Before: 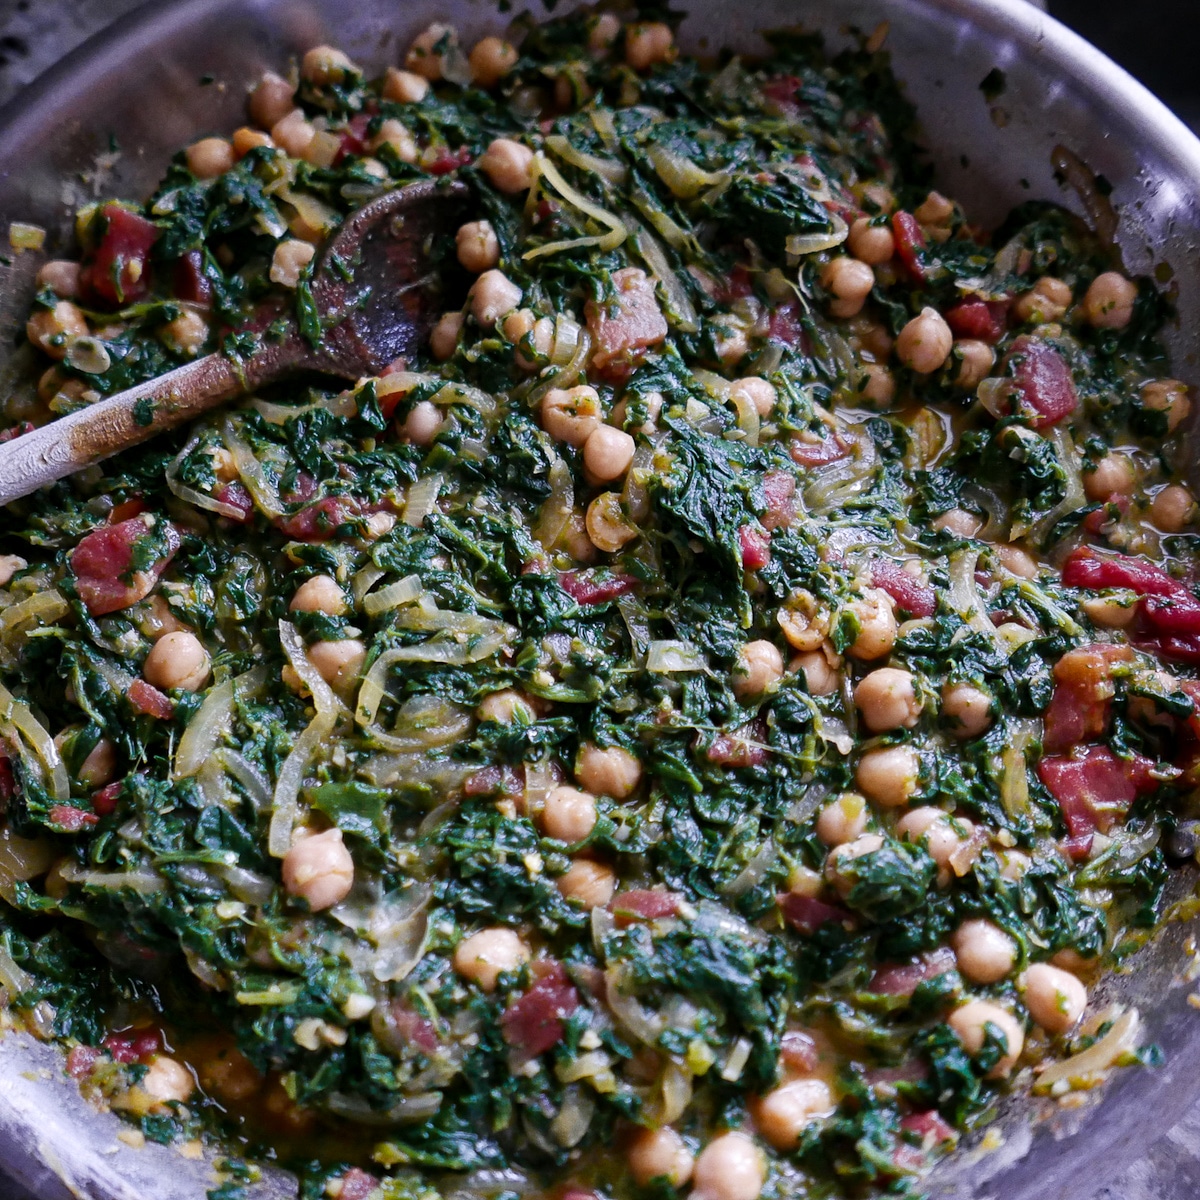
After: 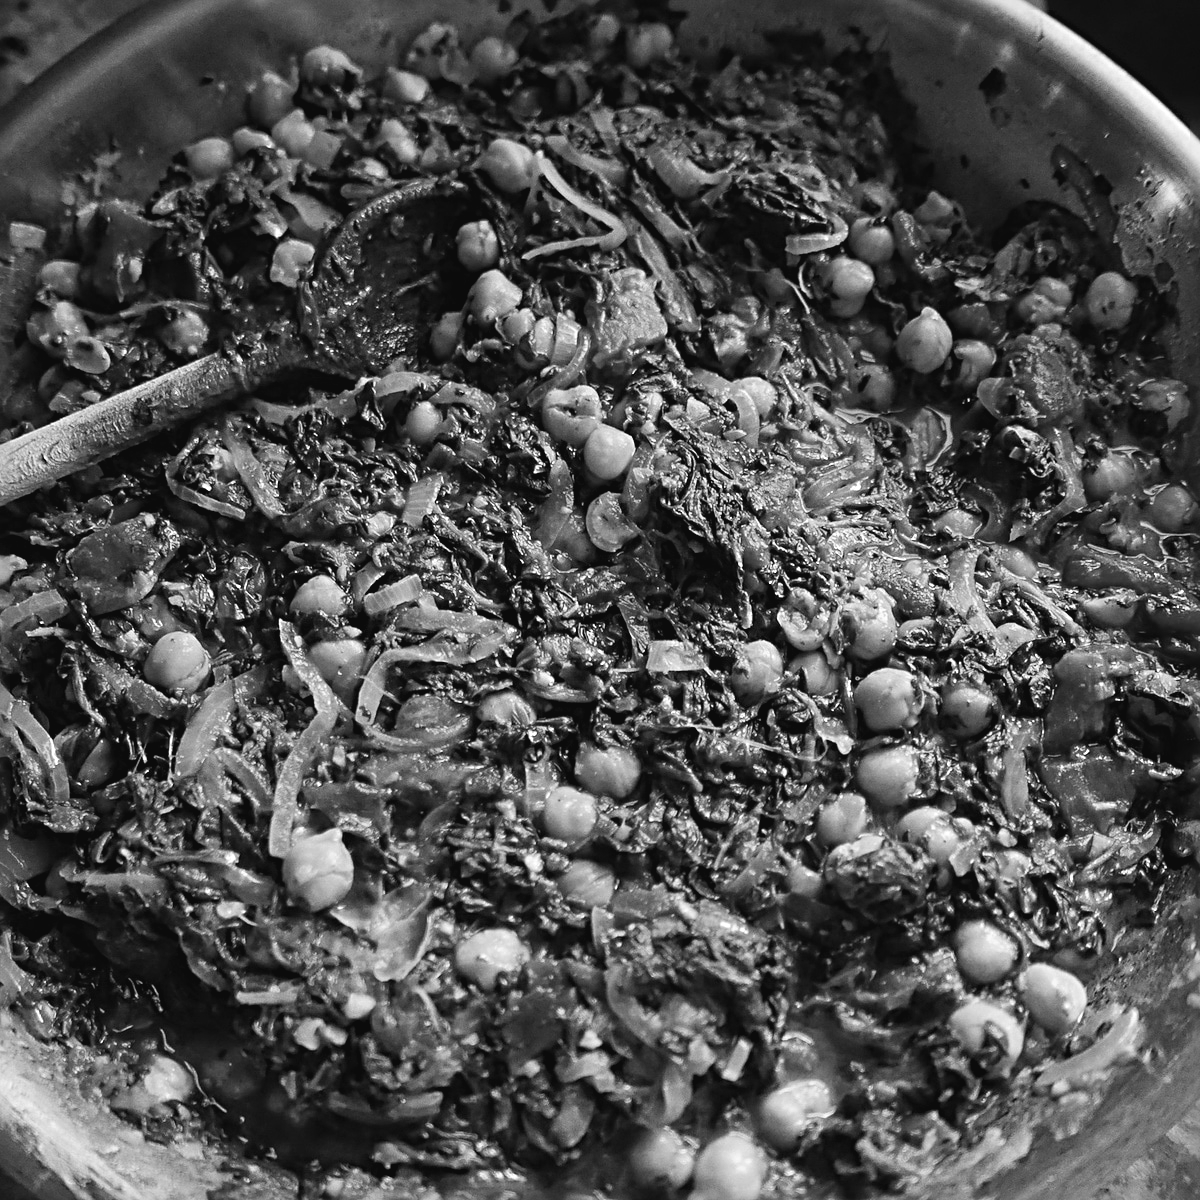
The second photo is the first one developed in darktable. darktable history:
monochrome: on, module defaults
sharpen: radius 4
rotate and perspective: automatic cropping original format, crop left 0, crop top 0
contrast brightness saturation: contrast -0.08, brightness -0.04, saturation -0.11
